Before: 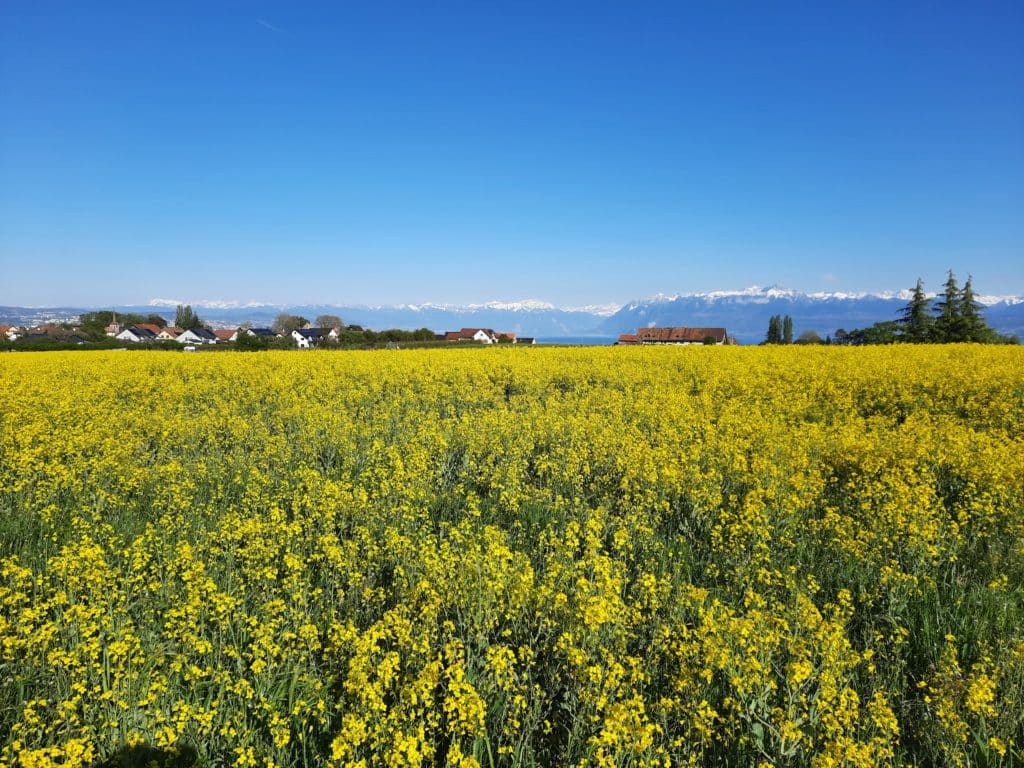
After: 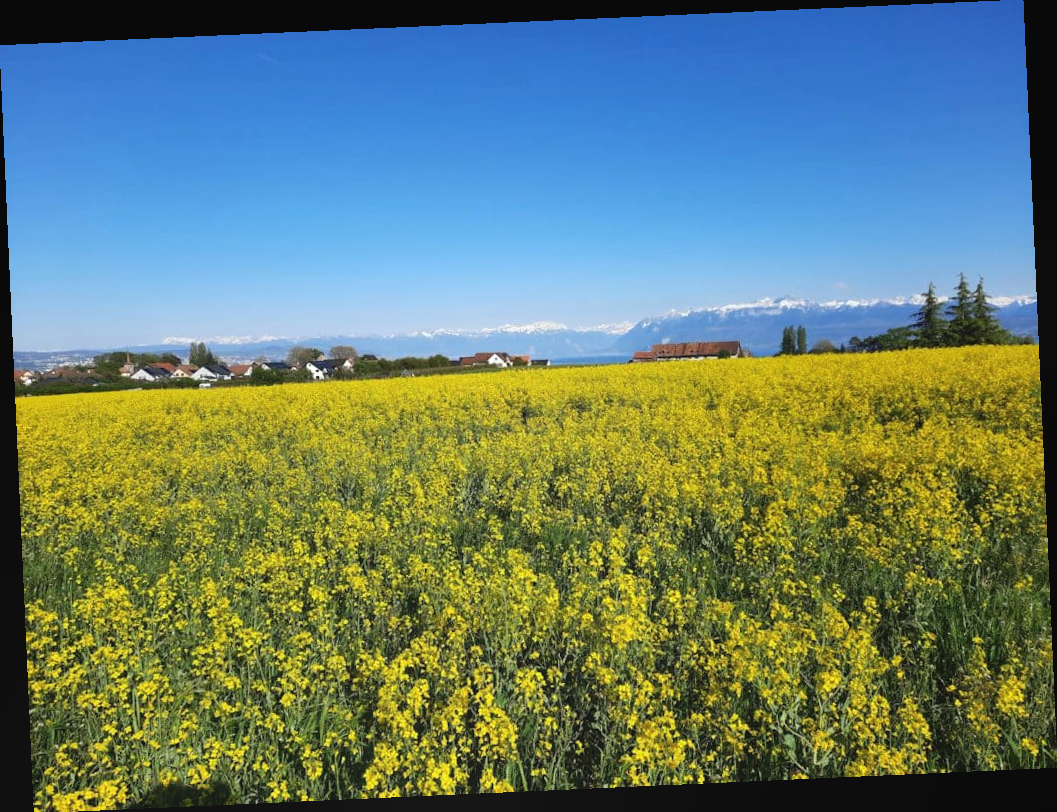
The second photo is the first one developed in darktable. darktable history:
exposure: black level correction -0.003, exposure 0.04 EV, compensate highlight preservation false
bloom: size 16%, threshold 98%, strength 20%
rotate and perspective: rotation -2.56°, automatic cropping off
